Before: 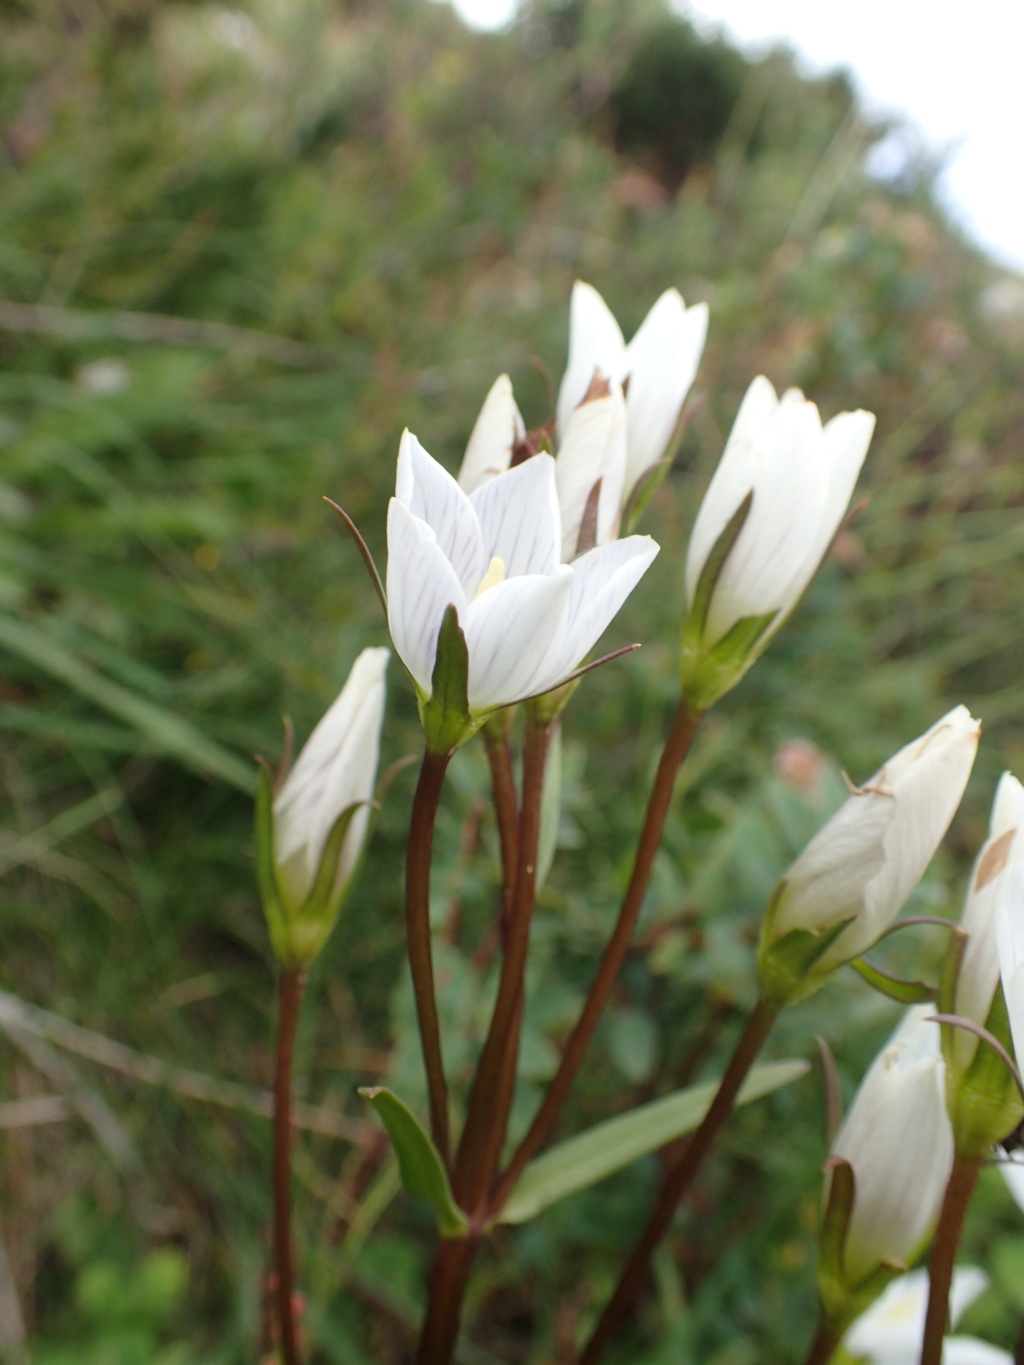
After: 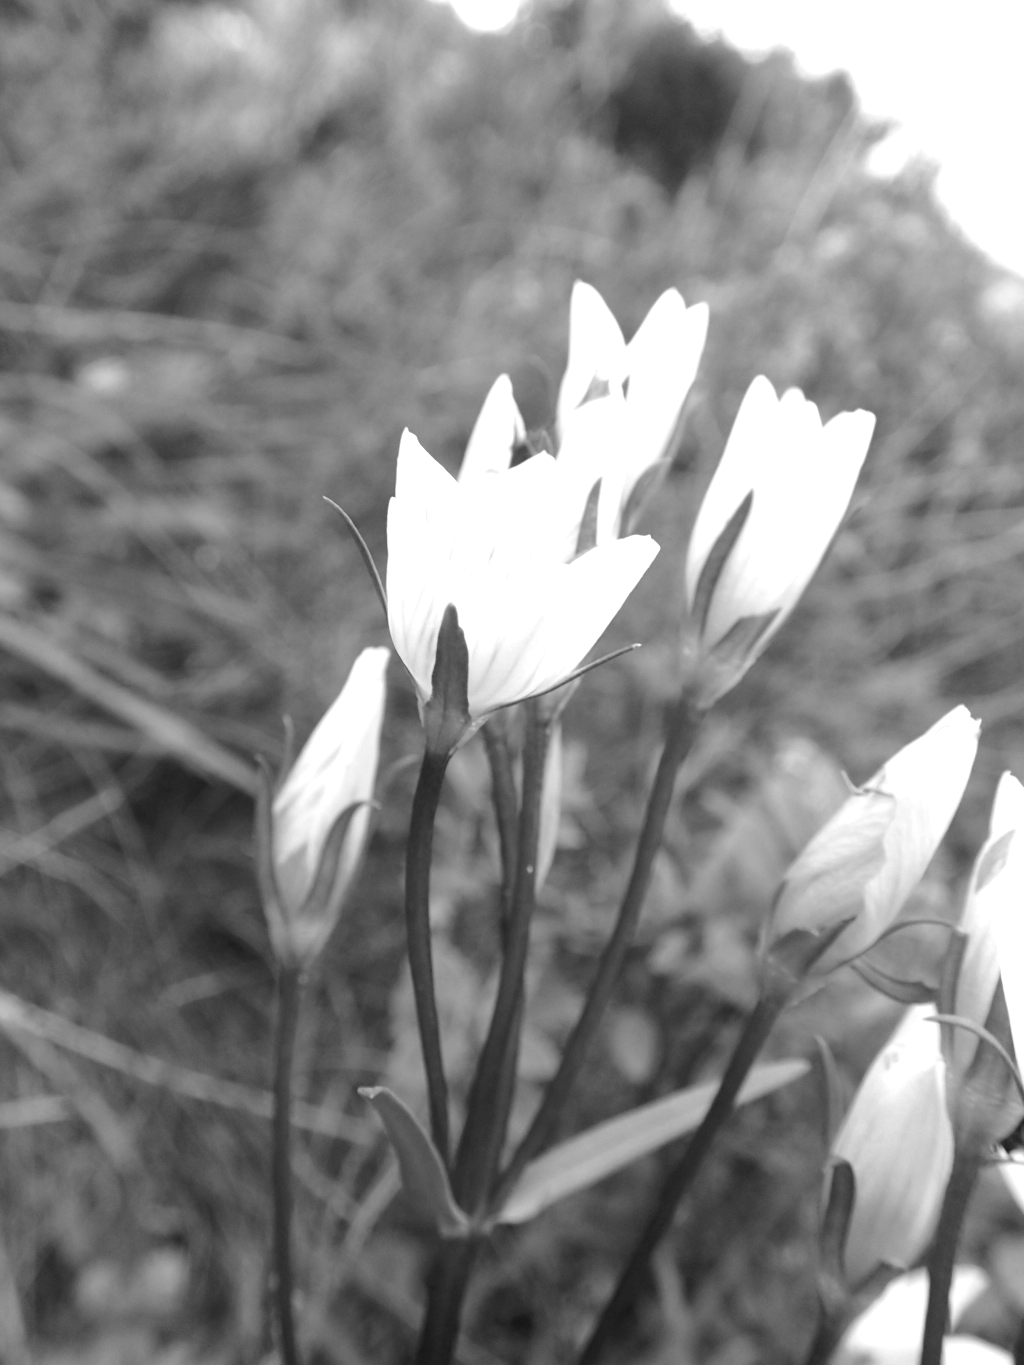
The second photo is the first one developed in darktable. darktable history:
exposure: black level correction 0, exposure 0.7 EV, compensate exposure bias true, compensate highlight preservation false
monochrome: a 32, b 64, size 2.3
